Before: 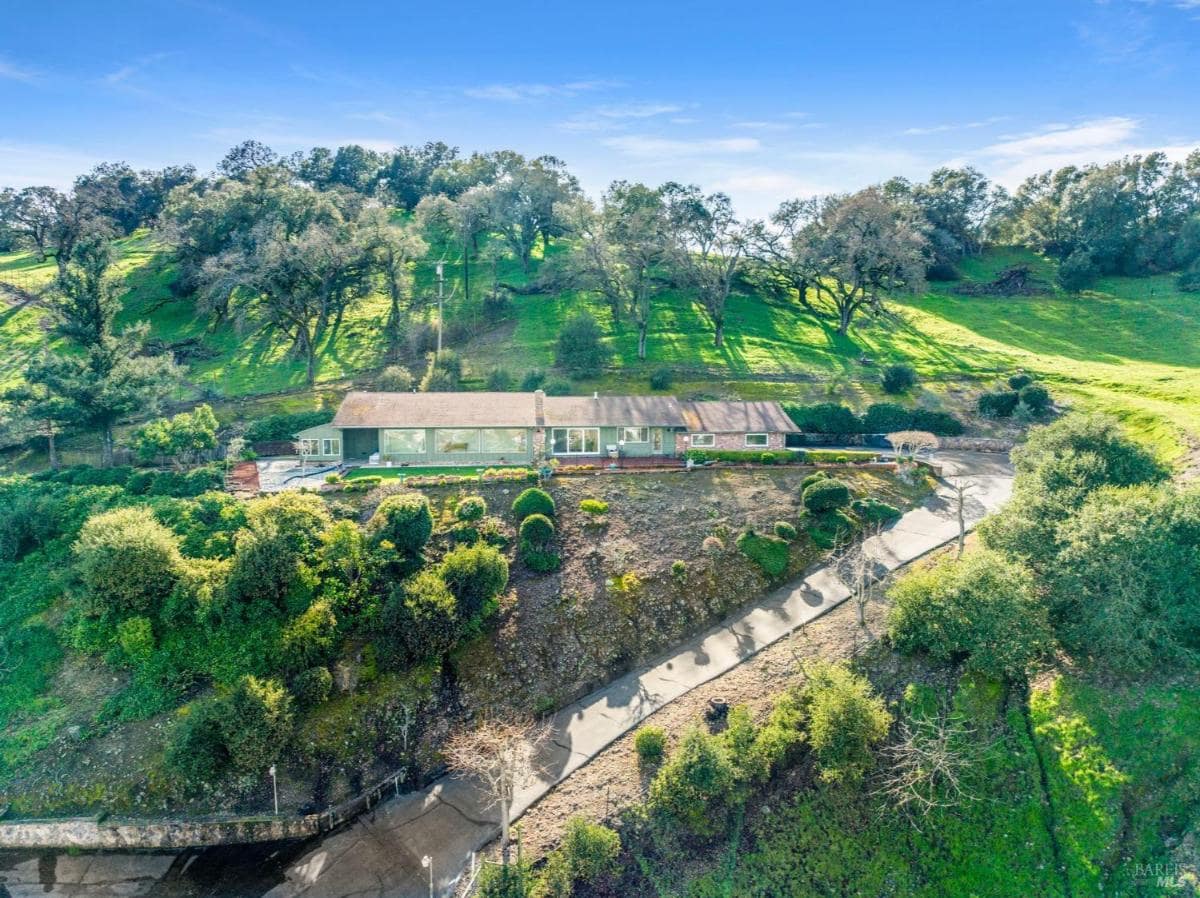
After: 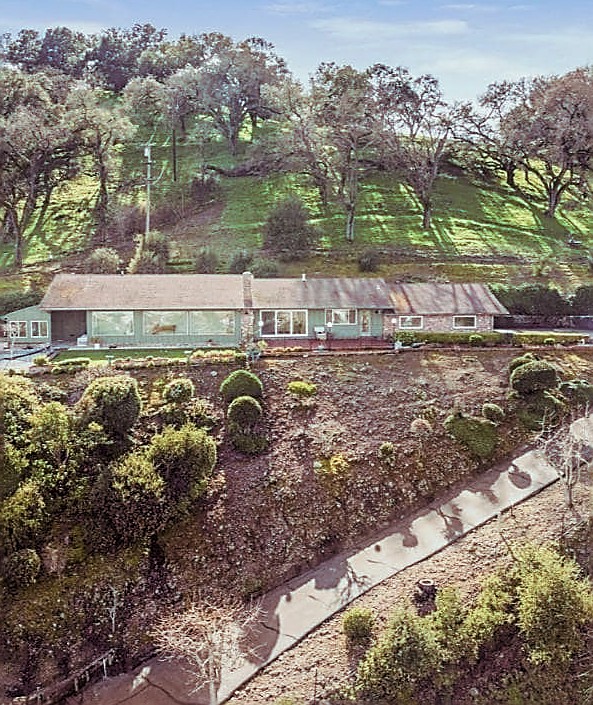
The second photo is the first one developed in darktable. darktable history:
color balance rgb: shadows lift › chroma 1%, shadows lift › hue 113°, highlights gain › chroma 0.2%, highlights gain › hue 333°, perceptual saturation grading › global saturation 20%, perceptual saturation grading › highlights -50%, perceptual saturation grading › shadows 25%, contrast -10%
crop and rotate: angle 0.02°, left 24.353%, top 13.219%, right 26.156%, bottom 8.224%
split-toning: highlights › hue 180°
sharpen: radius 1.4, amount 1.25, threshold 0.7
